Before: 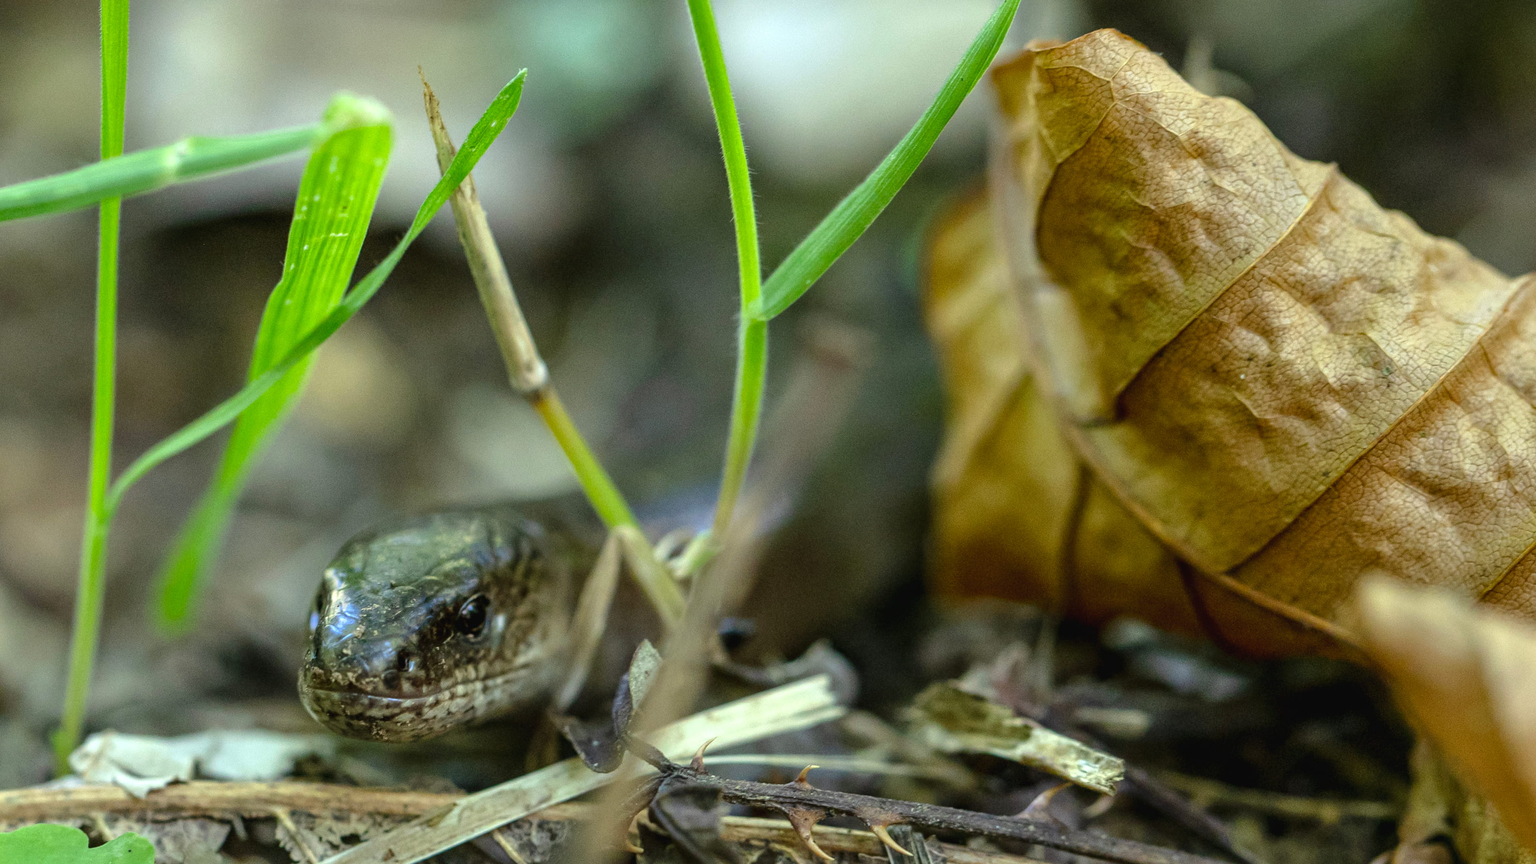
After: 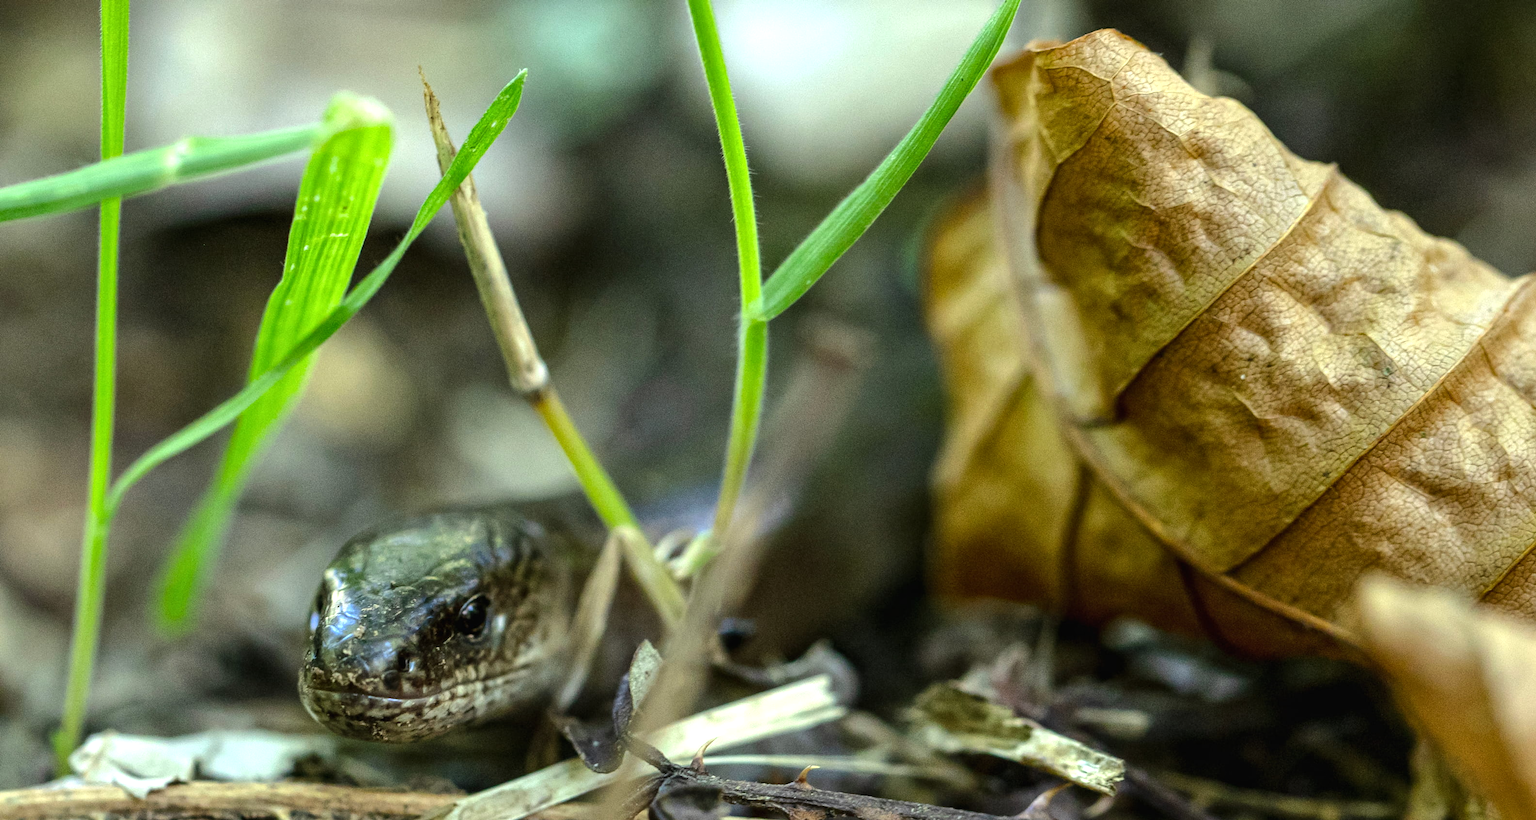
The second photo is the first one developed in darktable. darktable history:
tone equalizer: -8 EV -0.417 EV, -7 EV -0.389 EV, -6 EV -0.333 EV, -5 EV -0.222 EV, -3 EV 0.222 EV, -2 EV 0.333 EV, -1 EV 0.389 EV, +0 EV 0.417 EV, edges refinement/feathering 500, mask exposure compensation -1.57 EV, preserve details no
local contrast: mode bilateral grid, contrast 10, coarseness 25, detail 115%, midtone range 0.2
crop and rotate: top 0%, bottom 5.097%
color correction: highlights a* -0.182, highlights b* -0.124
